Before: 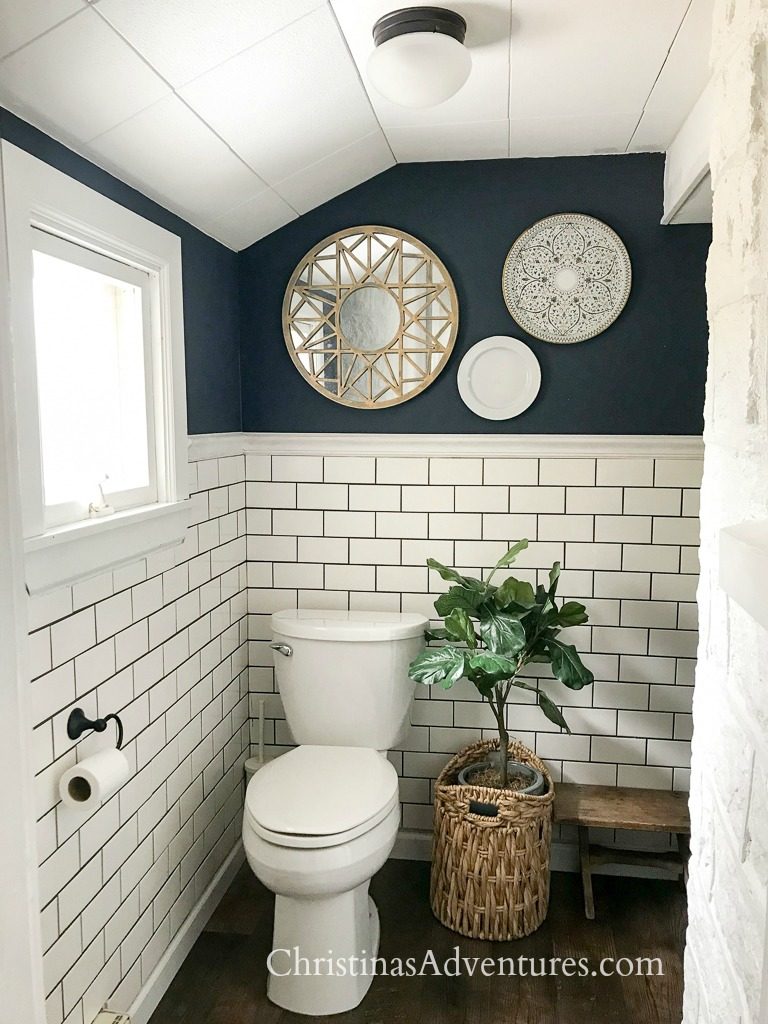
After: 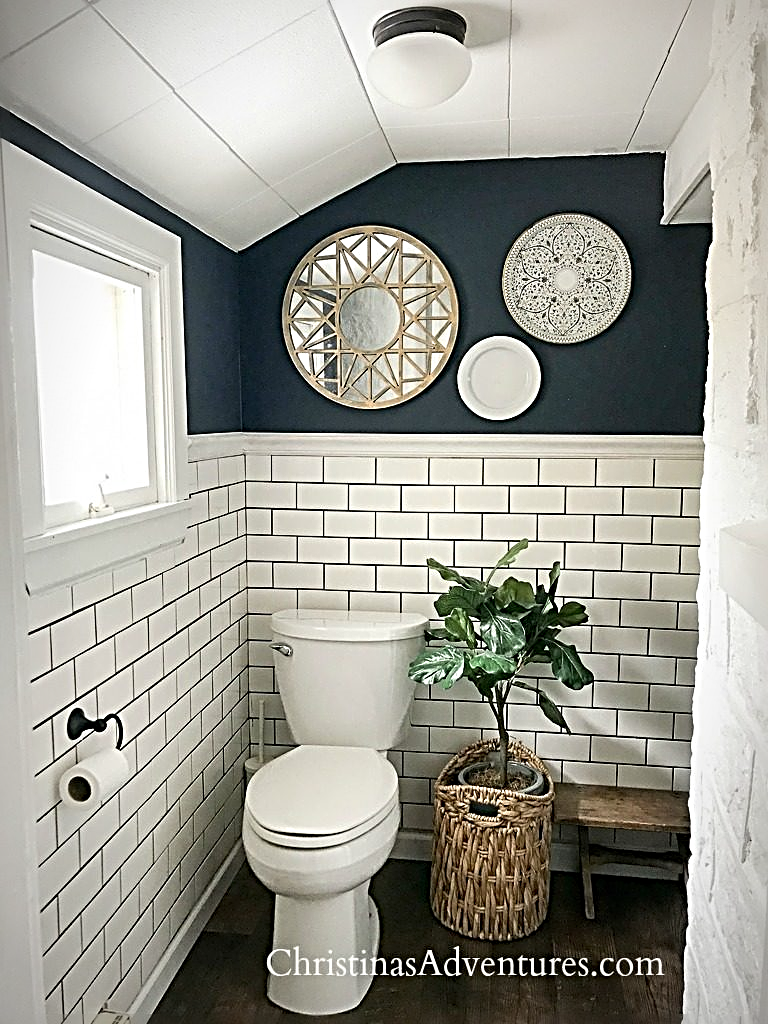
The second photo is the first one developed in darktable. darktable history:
vignetting: fall-off radius 70%, automatic ratio true
sharpen: radius 3.69, amount 0.928
